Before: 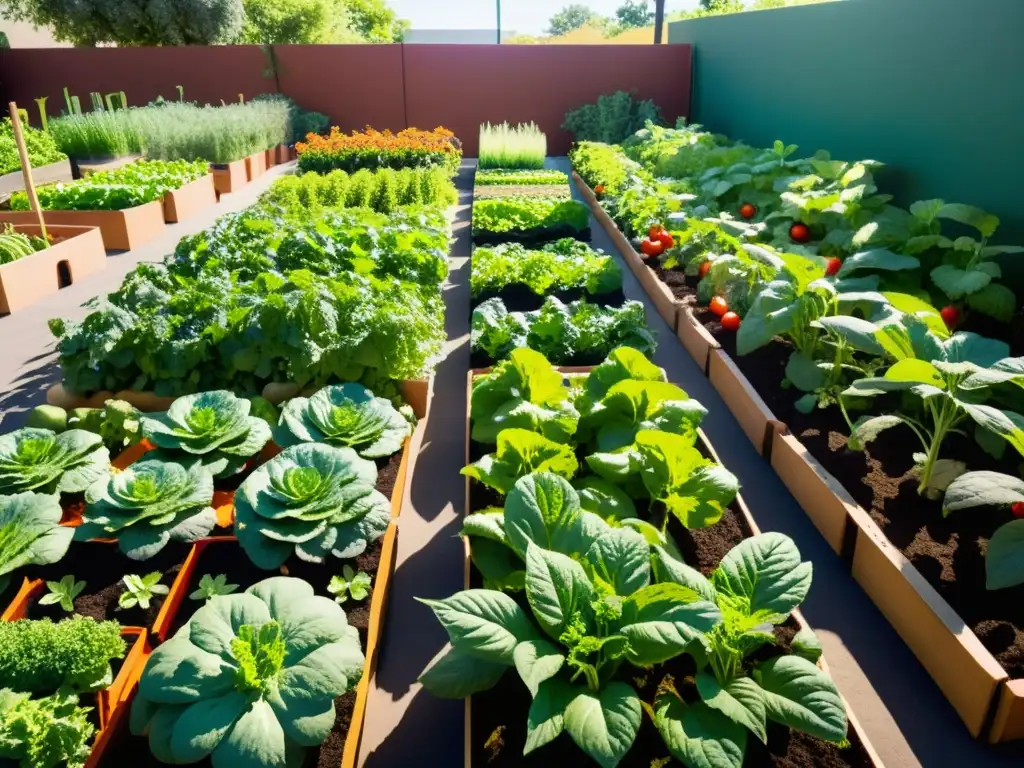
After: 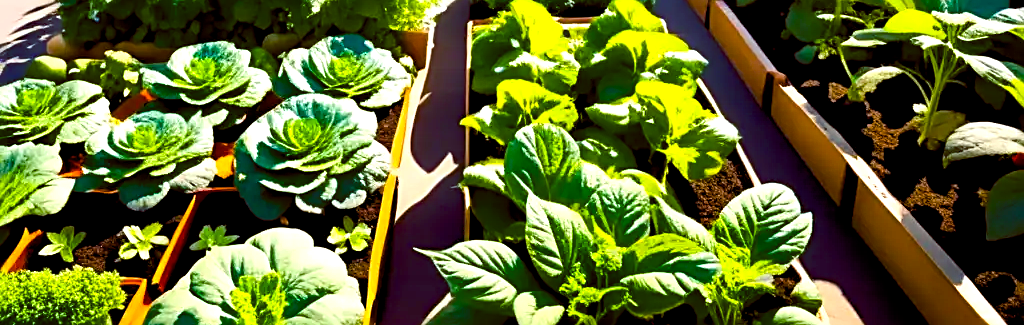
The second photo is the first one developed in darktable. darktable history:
tone equalizer: on, module defaults
crop: top 45.486%, bottom 12.139%
sharpen: radius 2.726
color balance rgb: shadows lift › chroma 2.854%, shadows lift › hue 193.53°, global offset › luminance -0.216%, global offset › chroma 0.262%, linear chroma grading › global chroma 15.571%, perceptual saturation grading › global saturation 20%, perceptual saturation grading › highlights -25.154%, perceptual saturation grading › shadows 49.57%, perceptual brilliance grading › highlights 17.213%, perceptual brilliance grading › mid-tones 31.574%, perceptual brilliance grading › shadows -31.133%, global vibrance 33.649%
